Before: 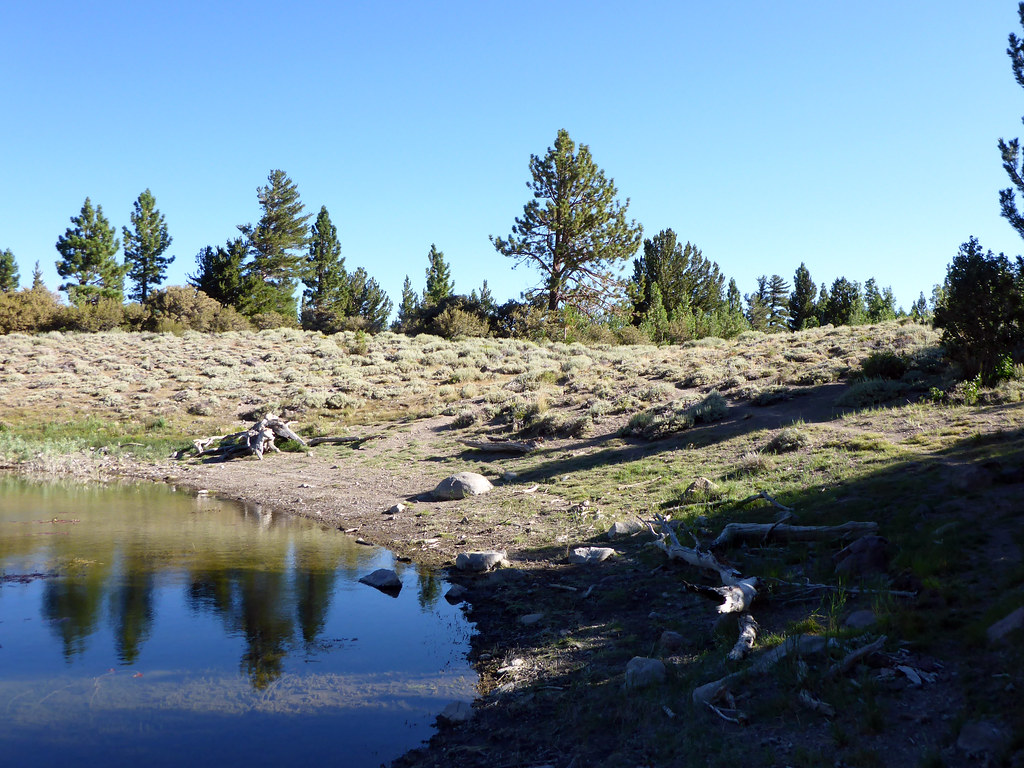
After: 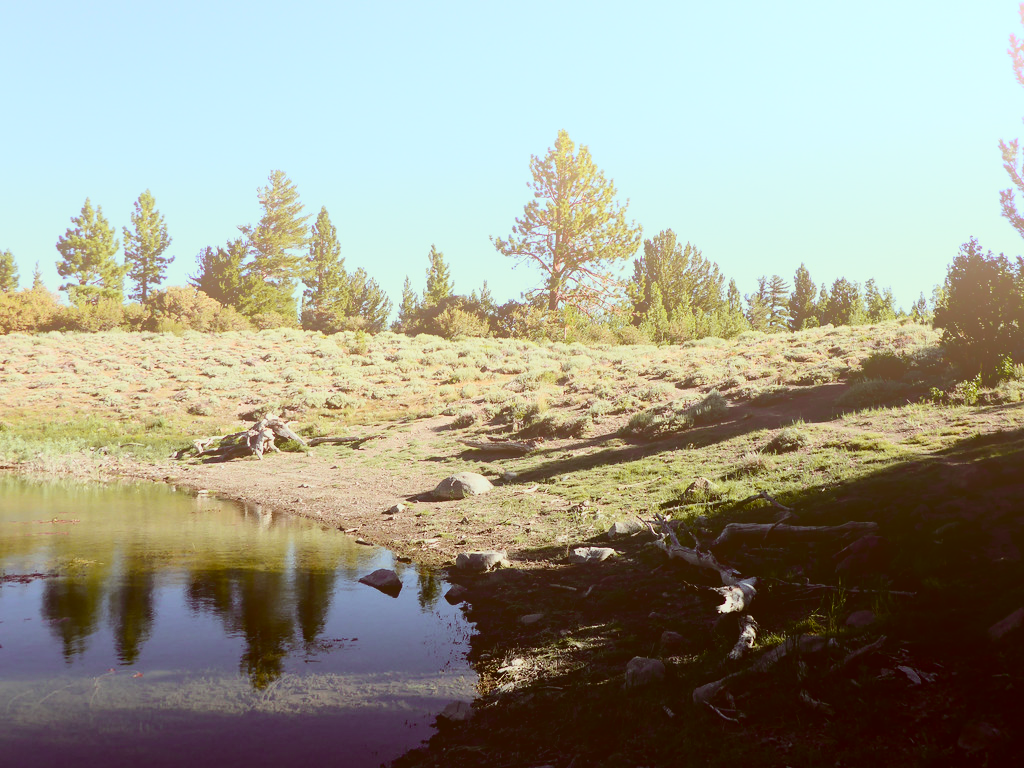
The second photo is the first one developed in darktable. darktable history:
tone curve: curves: ch0 [(0, 0) (0.049, 0.01) (0.154, 0.081) (0.491, 0.519) (0.748, 0.765) (1, 0.919)]; ch1 [(0, 0) (0.172, 0.123) (0.317, 0.272) (0.391, 0.424) (0.499, 0.497) (0.531, 0.541) (0.615, 0.608) (0.741, 0.783) (1, 1)]; ch2 [(0, 0) (0.411, 0.424) (0.483, 0.478) (0.546, 0.532) (0.652, 0.633) (1, 1)], color space Lab, independent channels, preserve colors none
color correction: highlights a* -5.3, highlights b* 9.8, shadows a* 9.8, shadows b* 24.26
bloom: size 40%
